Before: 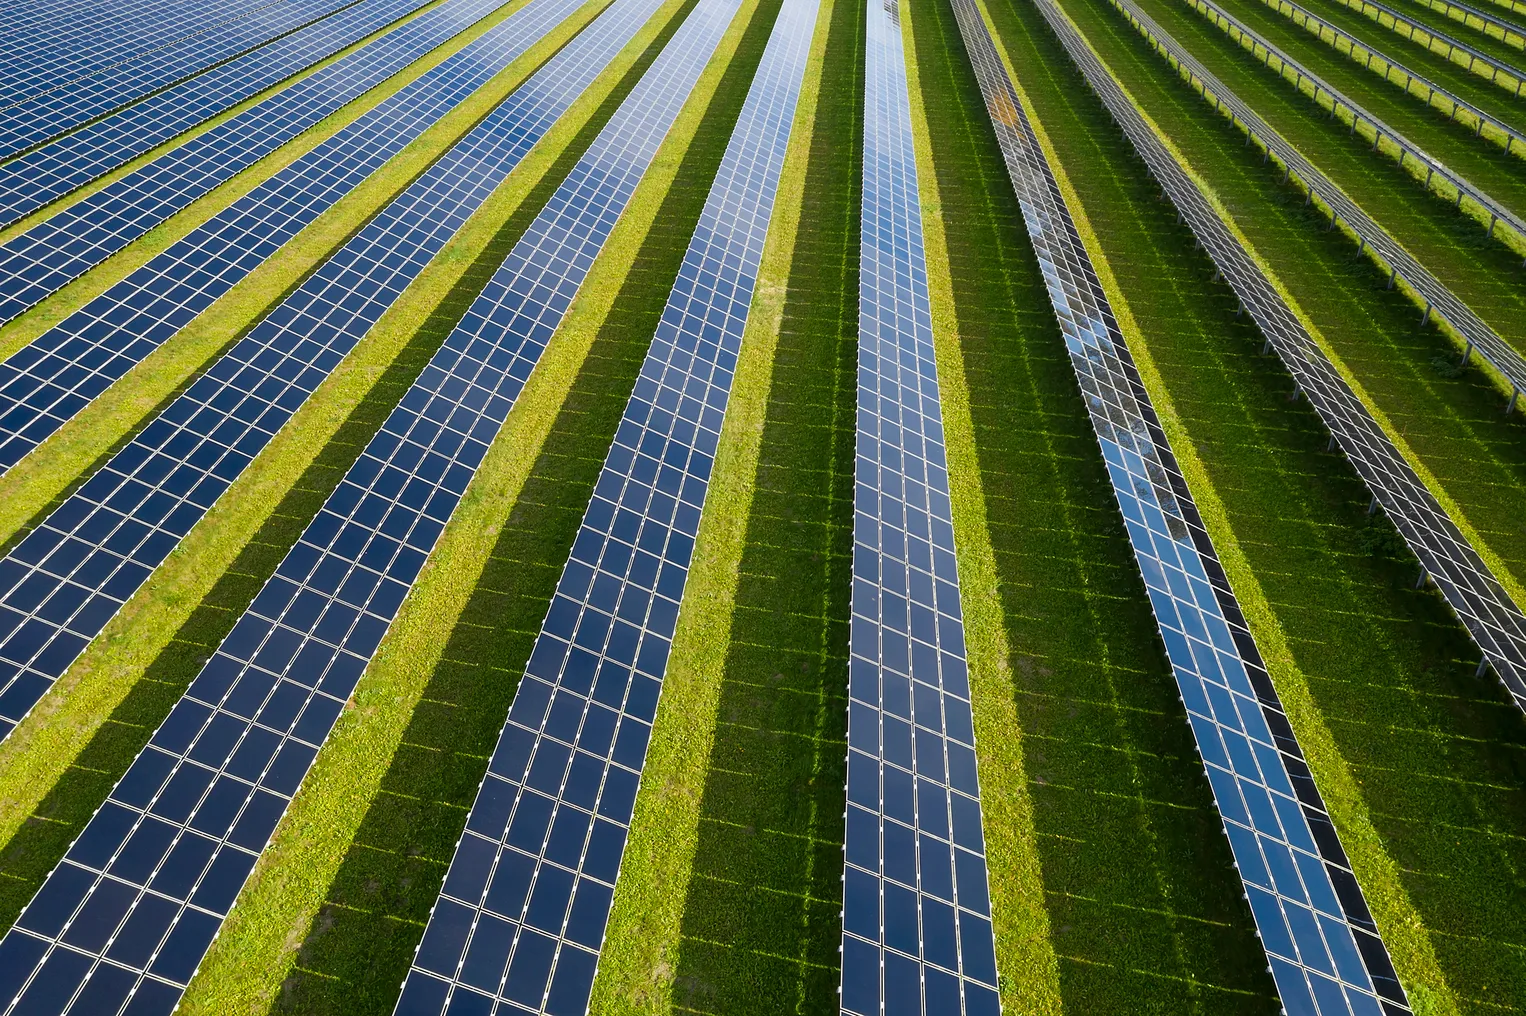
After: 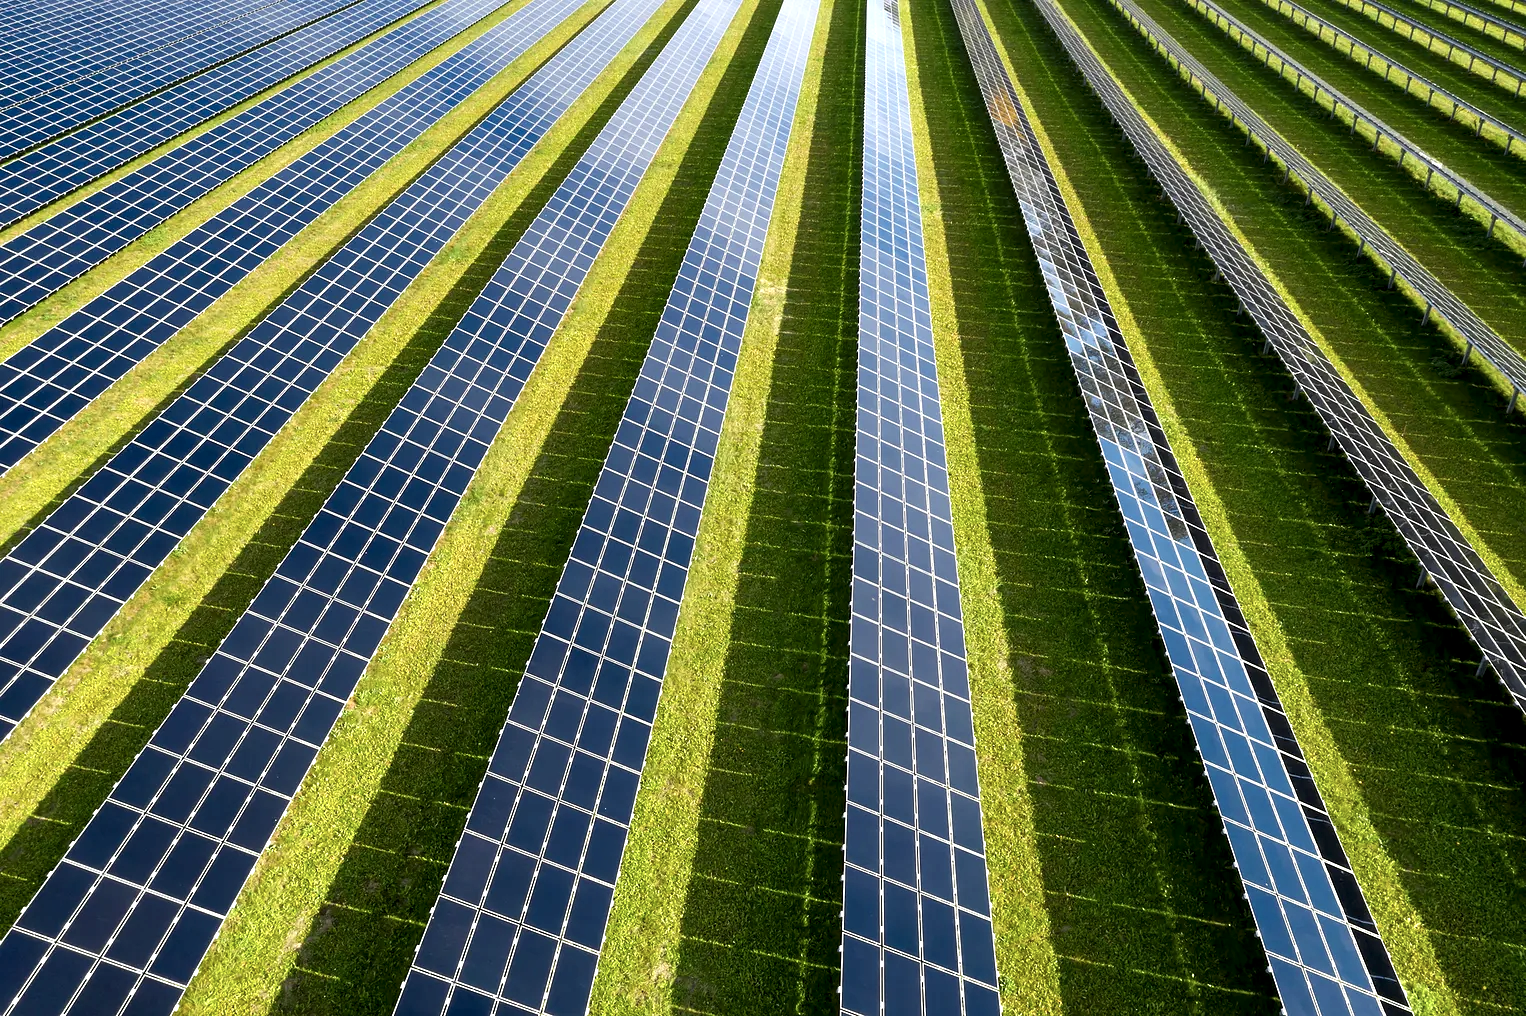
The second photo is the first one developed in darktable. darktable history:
local contrast: highlights 214%, shadows 127%, detail 139%, midtone range 0.255
